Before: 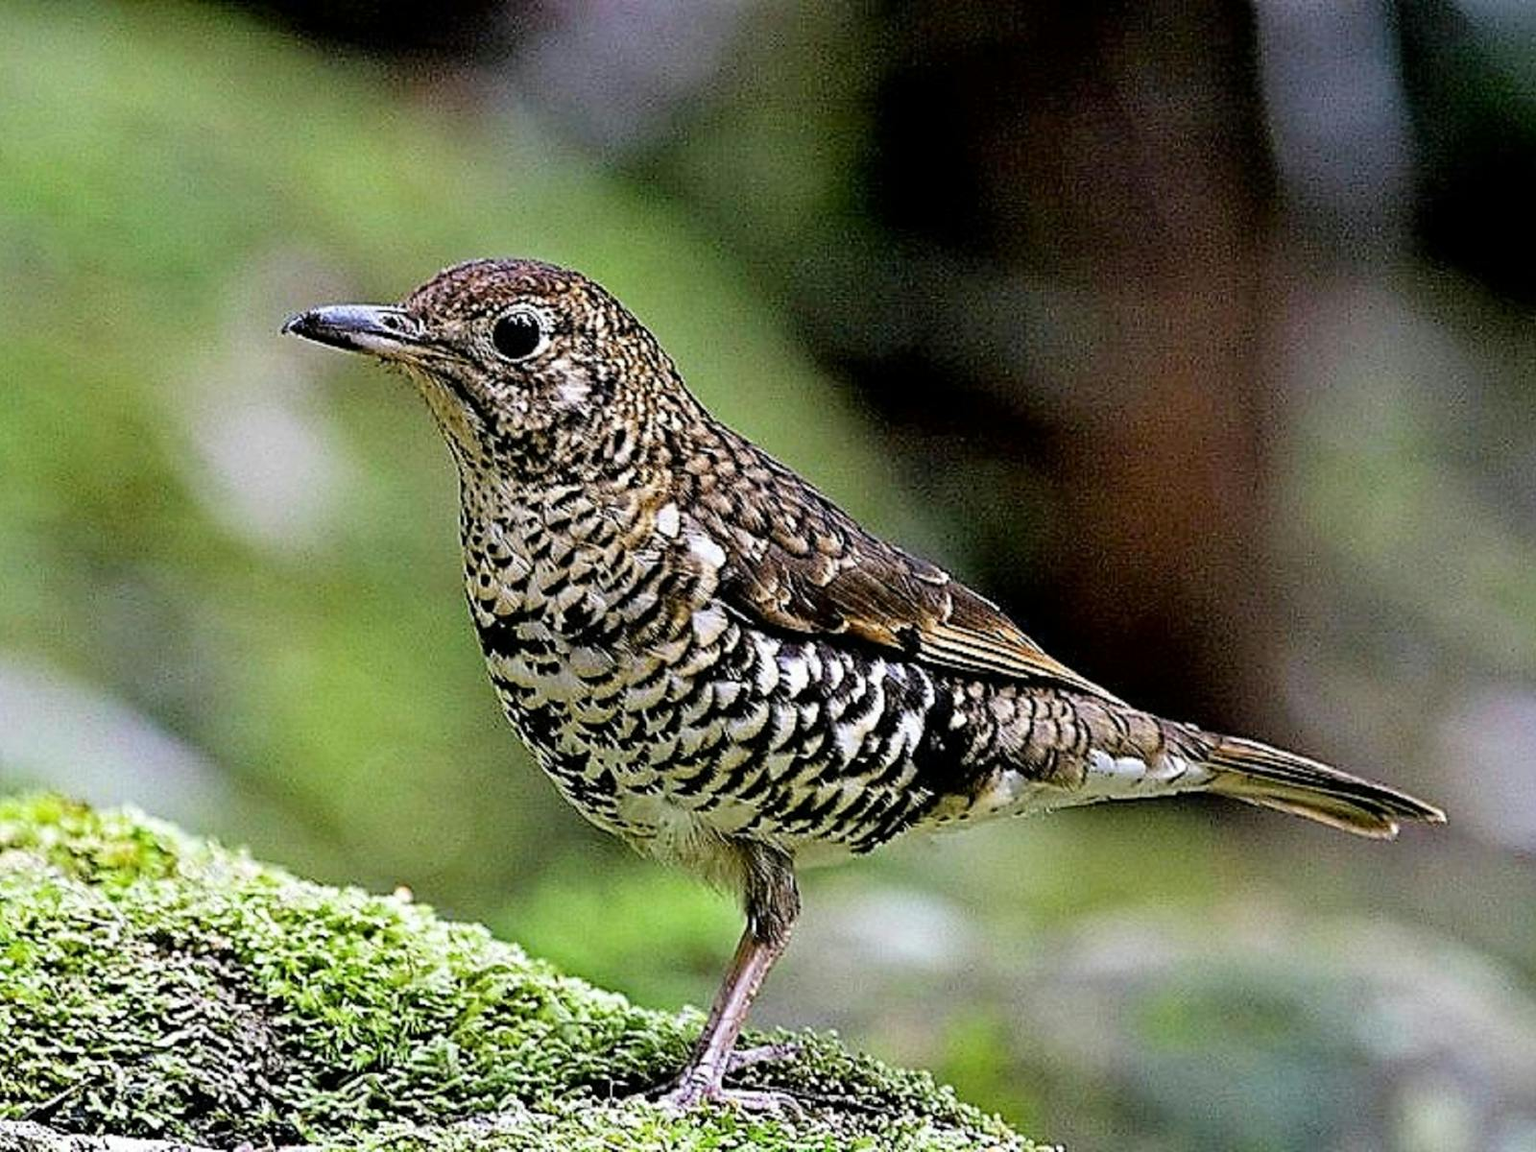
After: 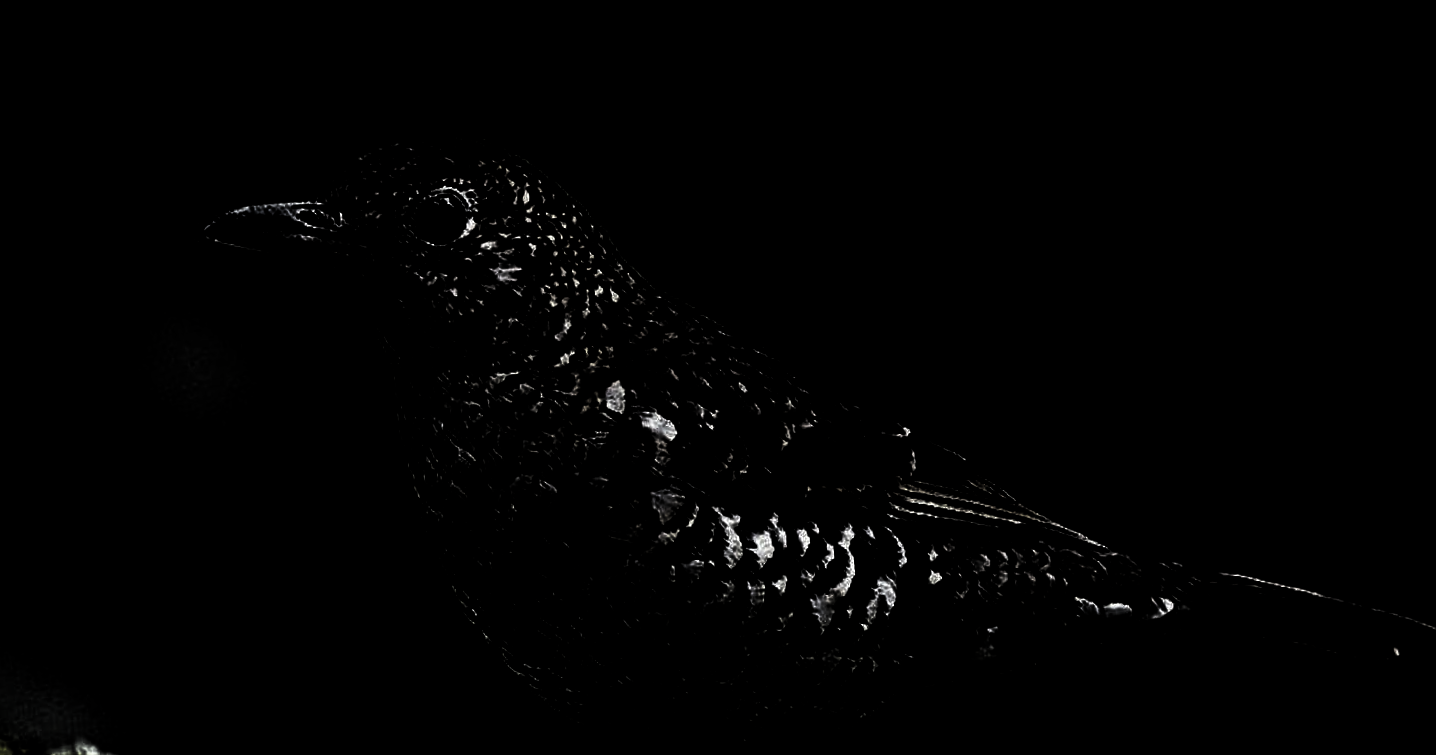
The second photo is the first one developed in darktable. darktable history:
crop: left 2.737%, top 7.287%, right 3.421%, bottom 20.179%
rotate and perspective: rotation -5°, crop left 0.05, crop right 0.952, crop top 0.11, crop bottom 0.89
levels: levels [0.721, 0.937, 0.997]
